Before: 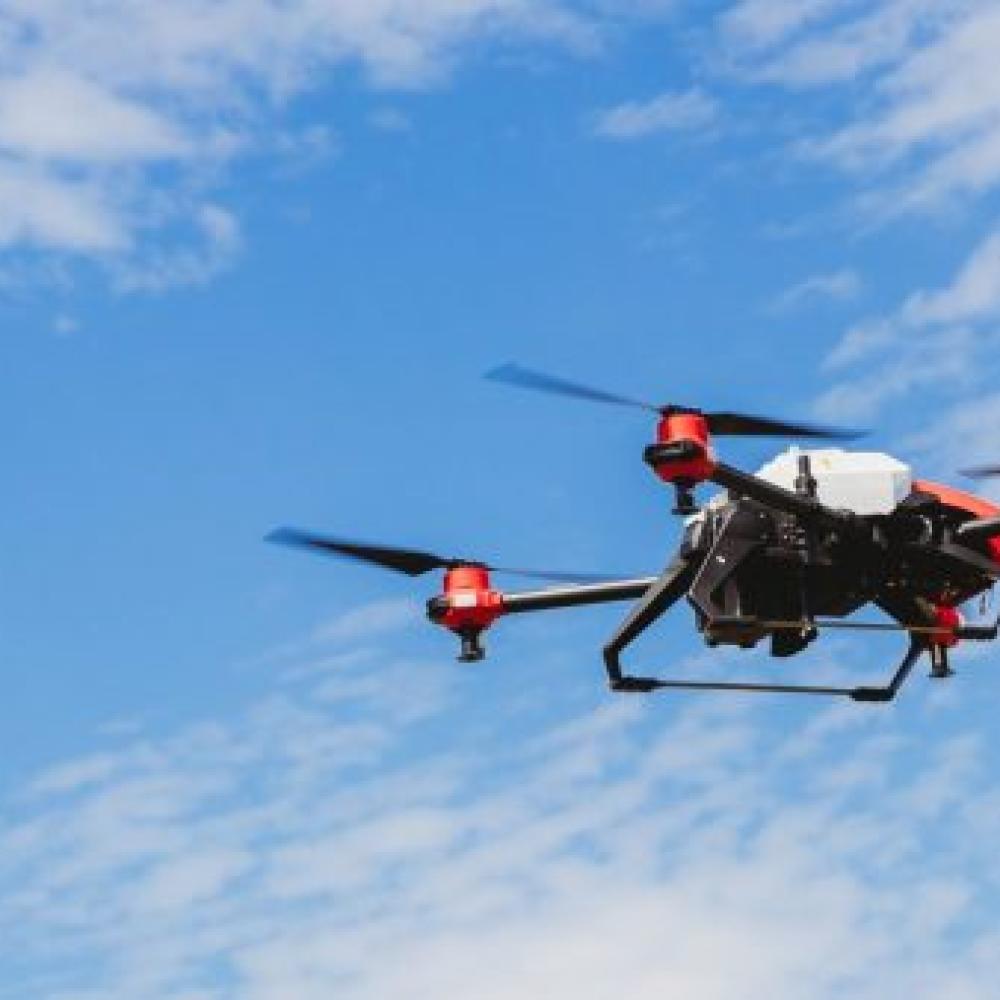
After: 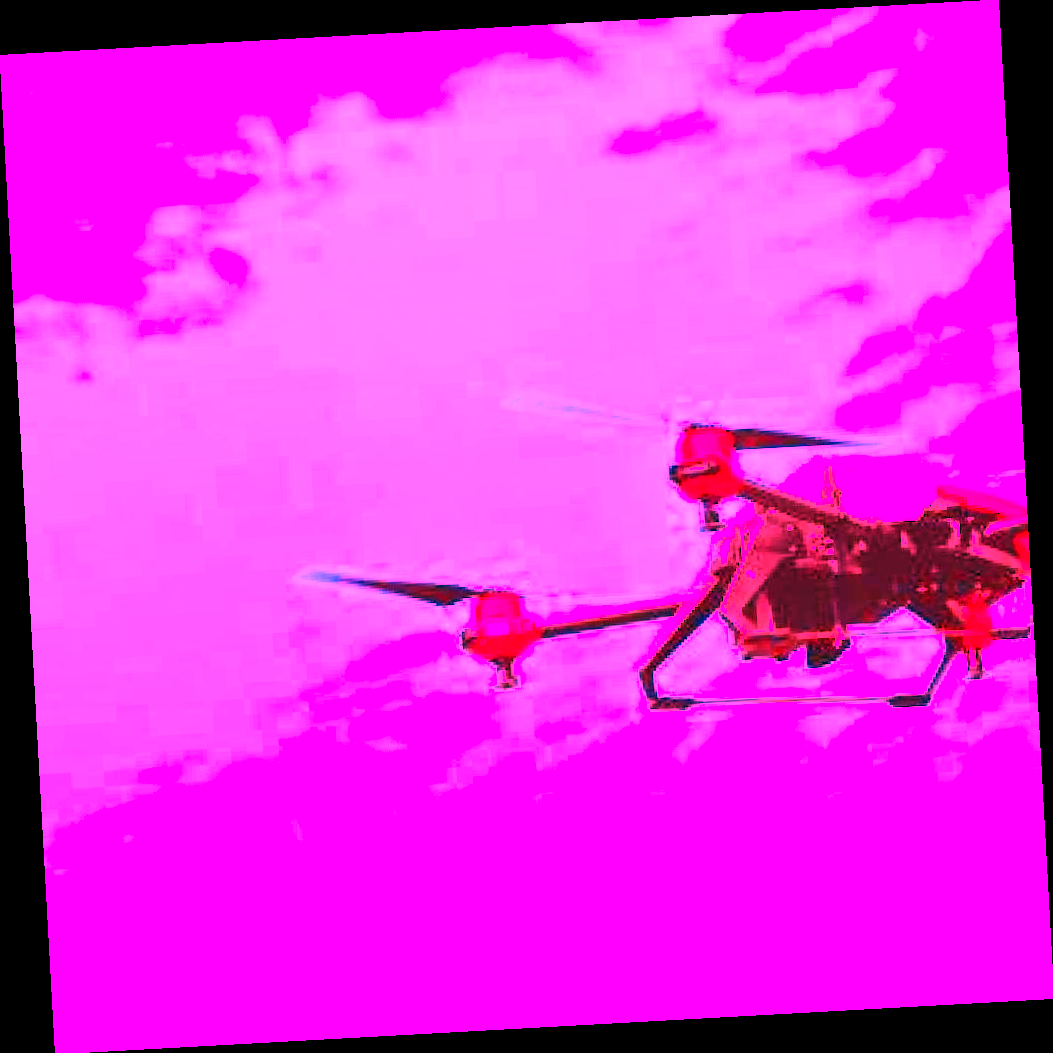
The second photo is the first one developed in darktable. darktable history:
color calibration: illuminant as shot in camera, x 0.358, y 0.373, temperature 4628.91 K
contrast brightness saturation: contrast 0.2, brightness 0.16, saturation 0.22
white balance: red 4.26, blue 1.802
rotate and perspective: rotation -3.18°, automatic cropping off
